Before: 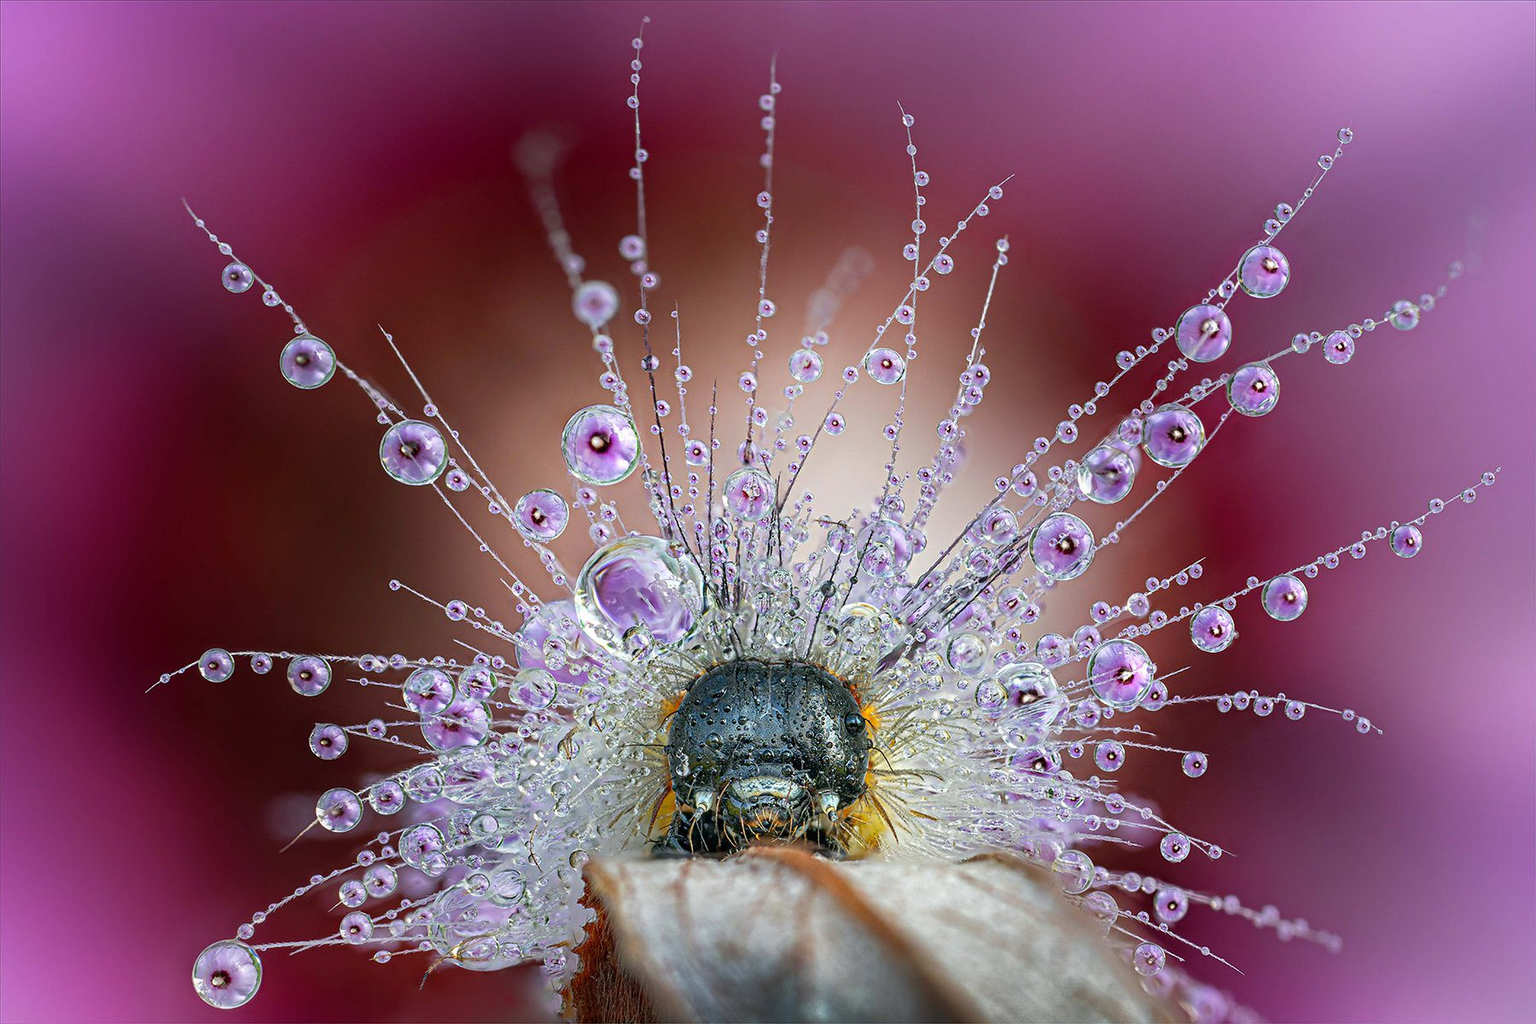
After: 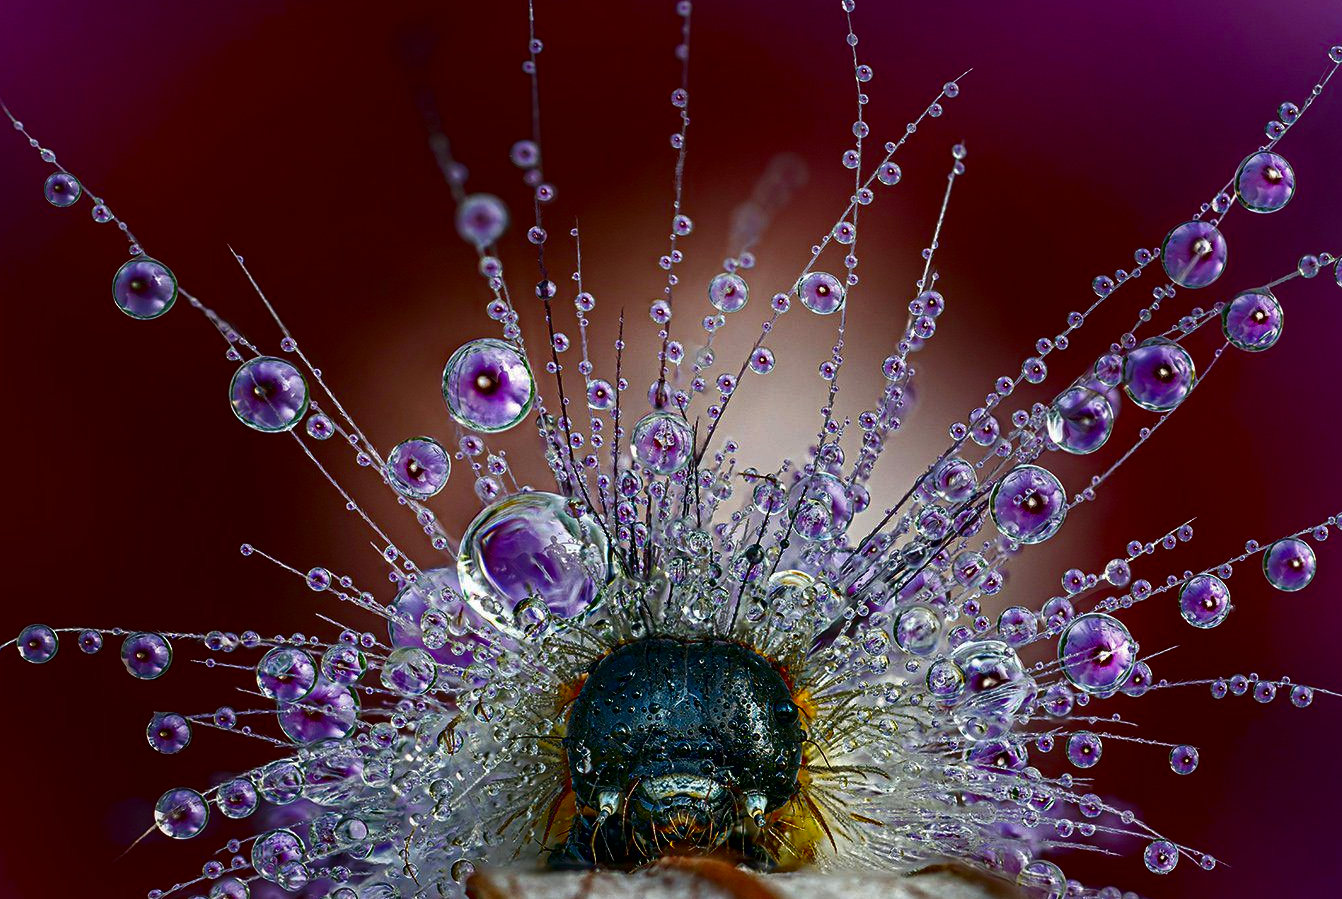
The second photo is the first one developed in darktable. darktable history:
contrast brightness saturation: contrast 0.09, brightness -0.602, saturation 0.171
color balance rgb: perceptual saturation grading › global saturation 0.944%, global vibrance 19.364%
crop and rotate: left 12.049%, top 11.344%, right 13.383%, bottom 13.663%
